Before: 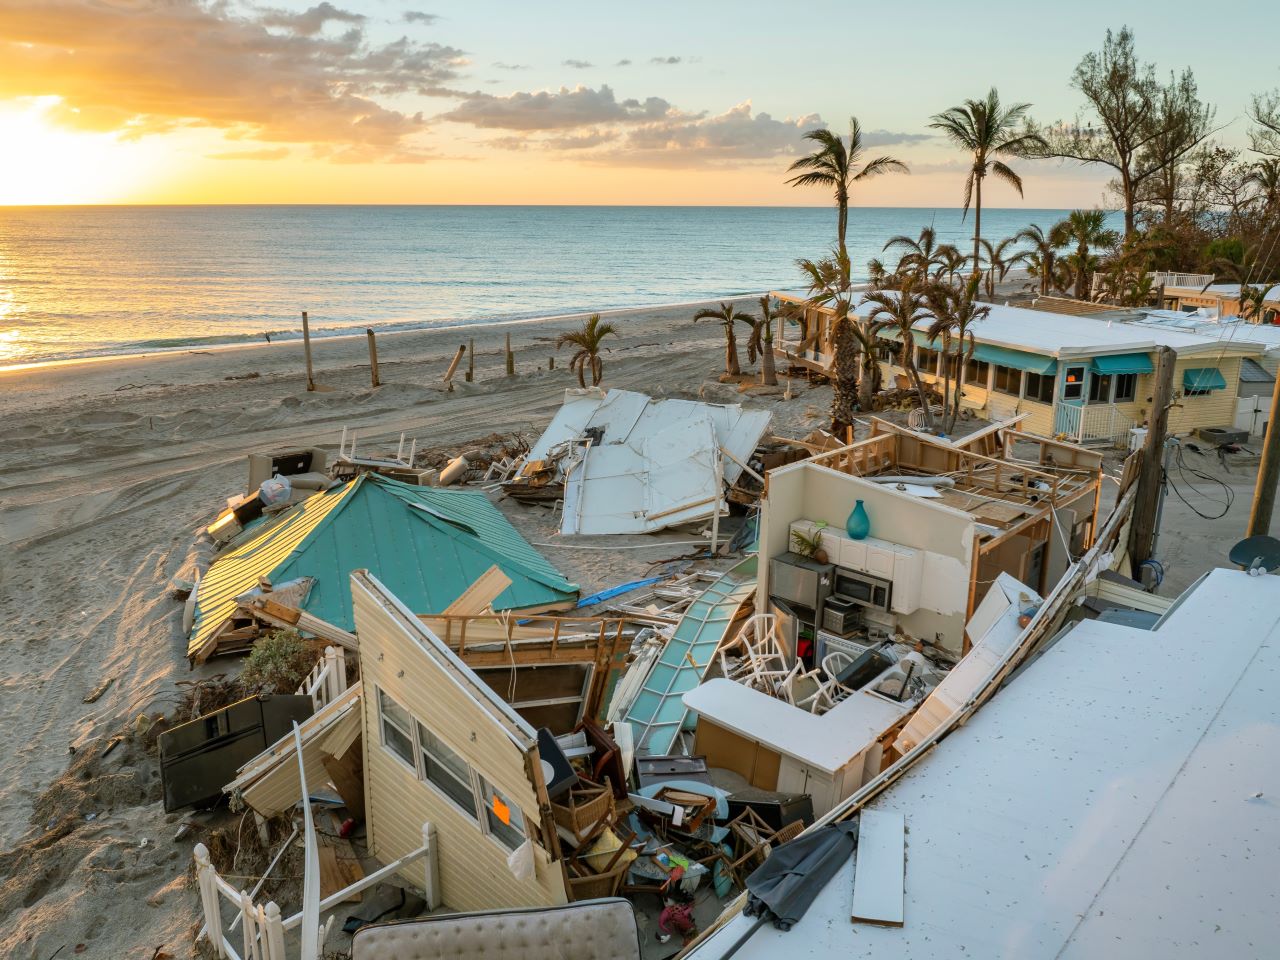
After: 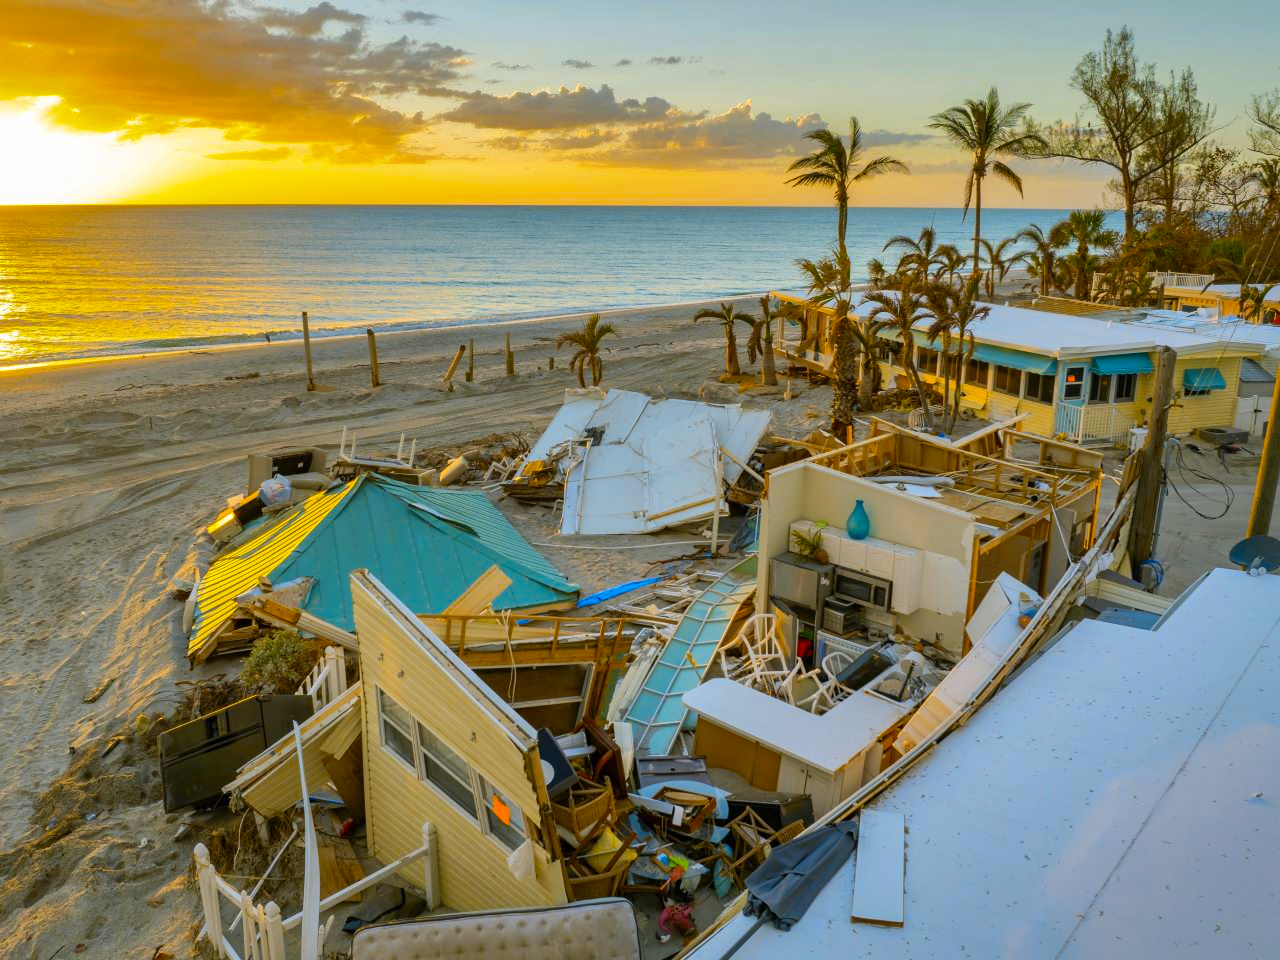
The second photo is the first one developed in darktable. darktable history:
shadows and highlights: shadows 40, highlights -60
color contrast: green-magenta contrast 1.12, blue-yellow contrast 1.95, unbound 0
